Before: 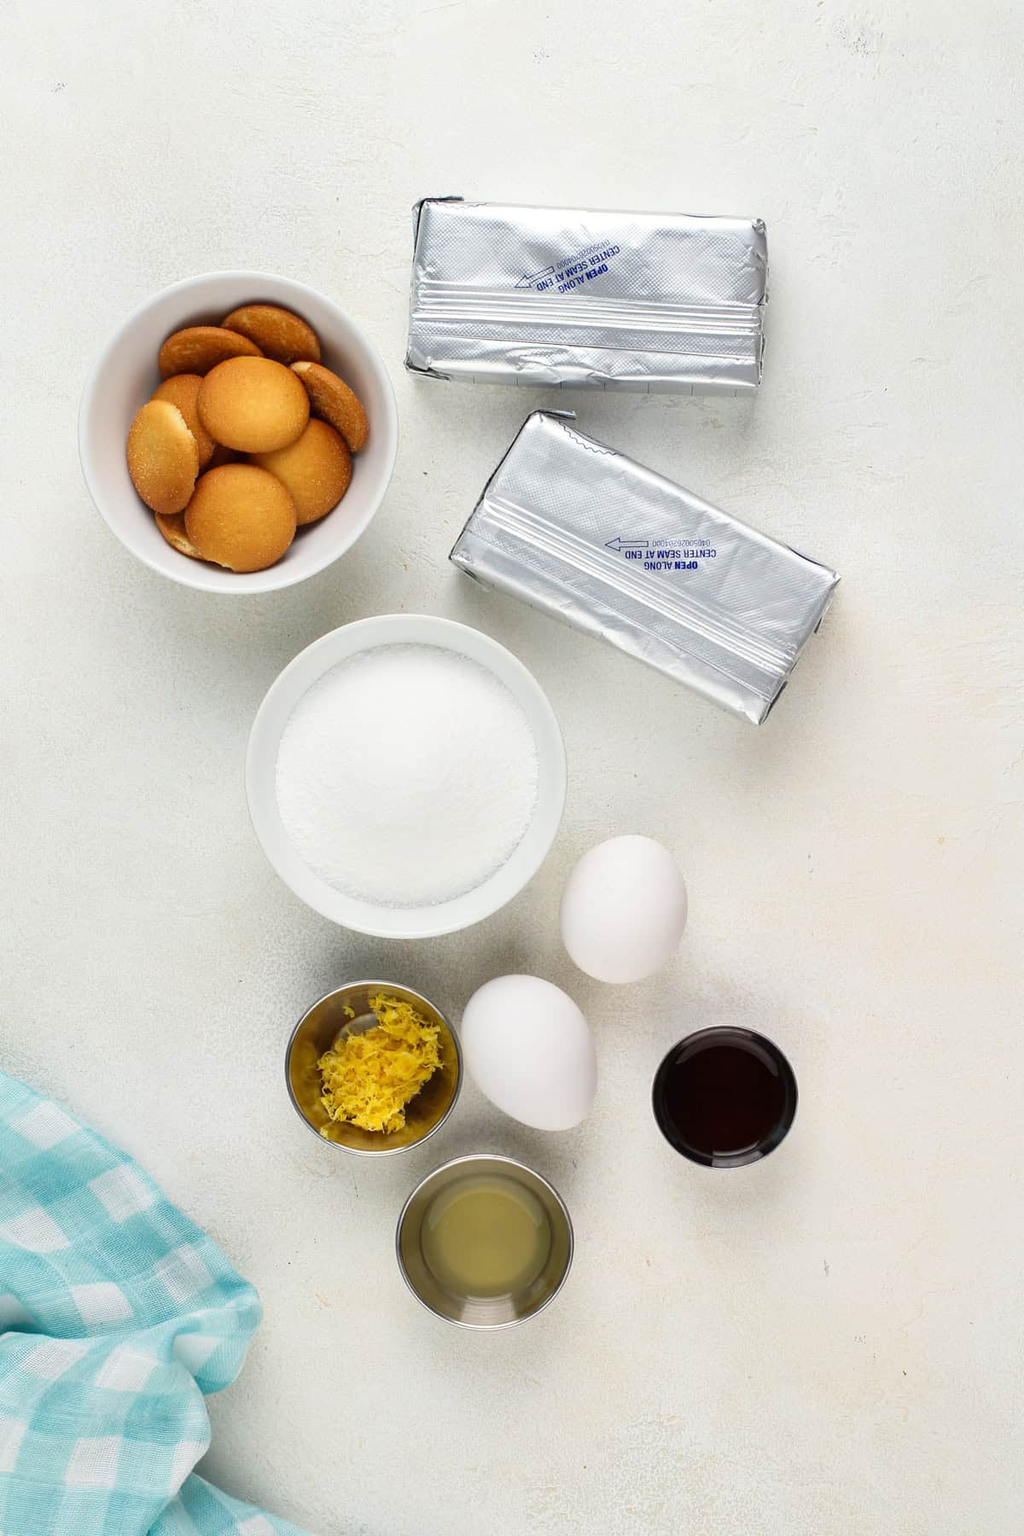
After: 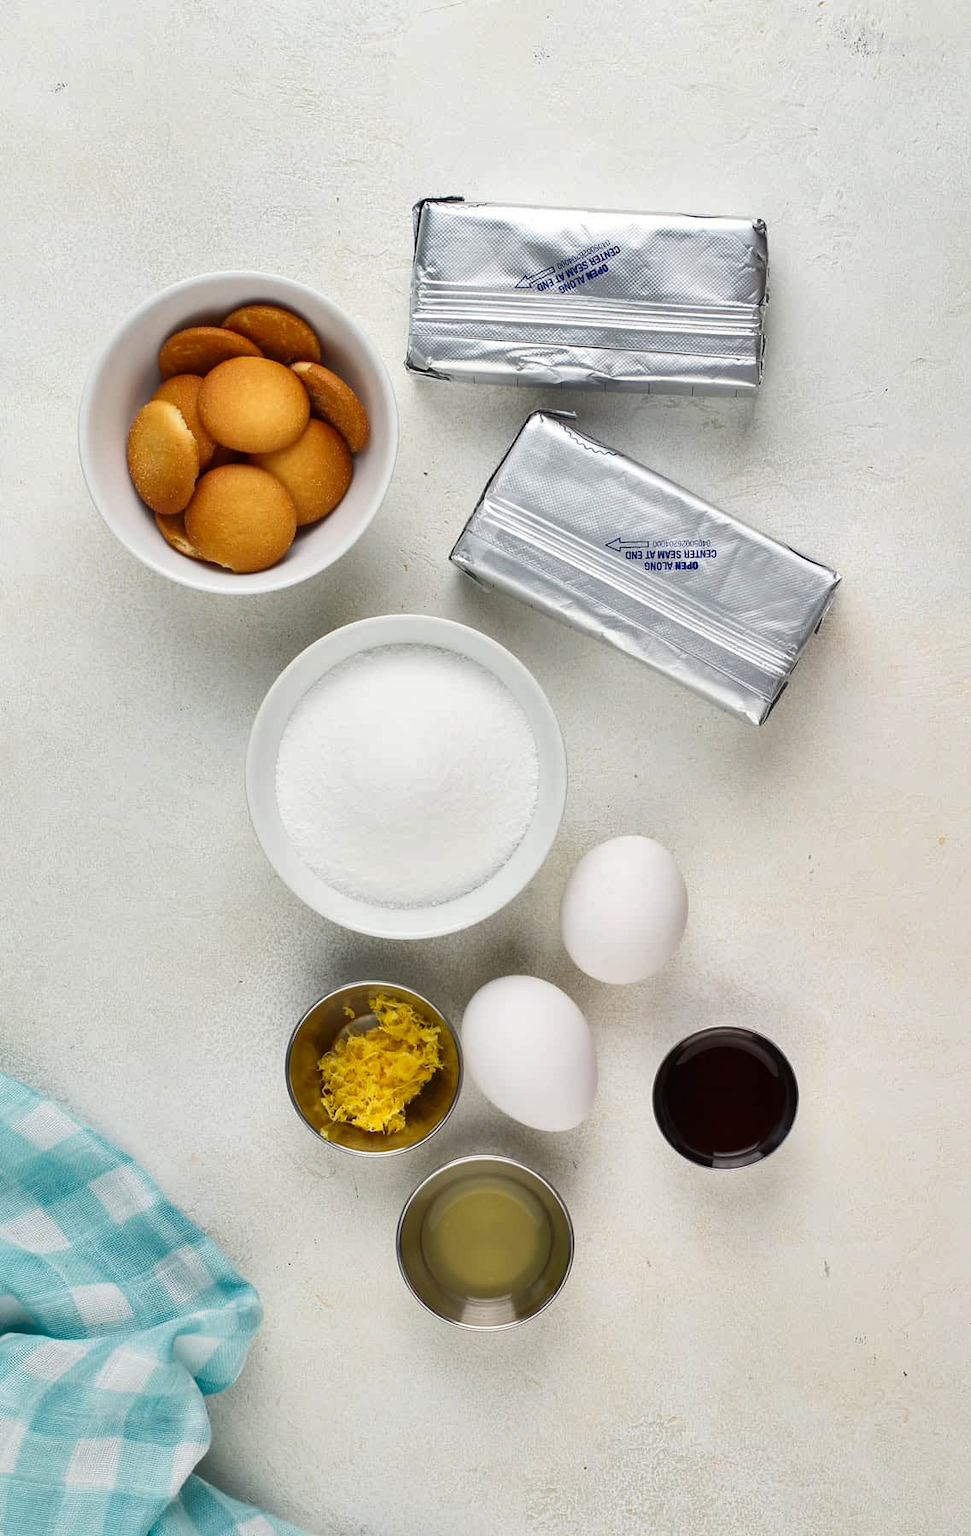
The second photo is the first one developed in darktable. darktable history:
shadows and highlights: shadows 32.83, highlights -47.7, soften with gaussian
crop and rotate: right 5.167%
